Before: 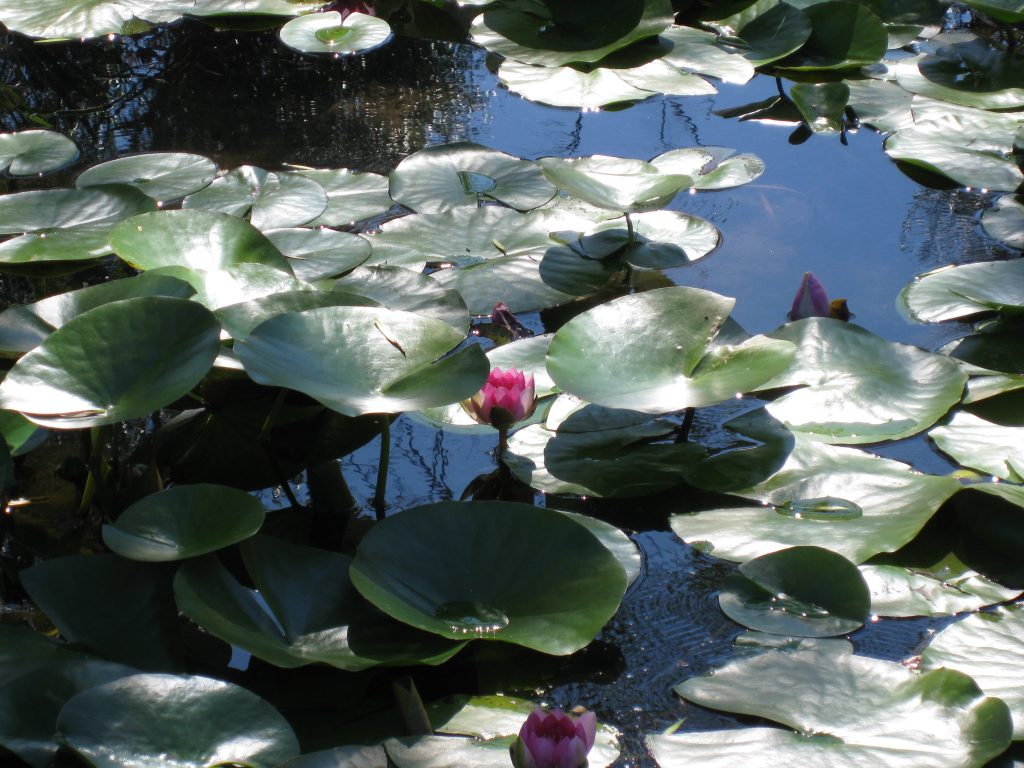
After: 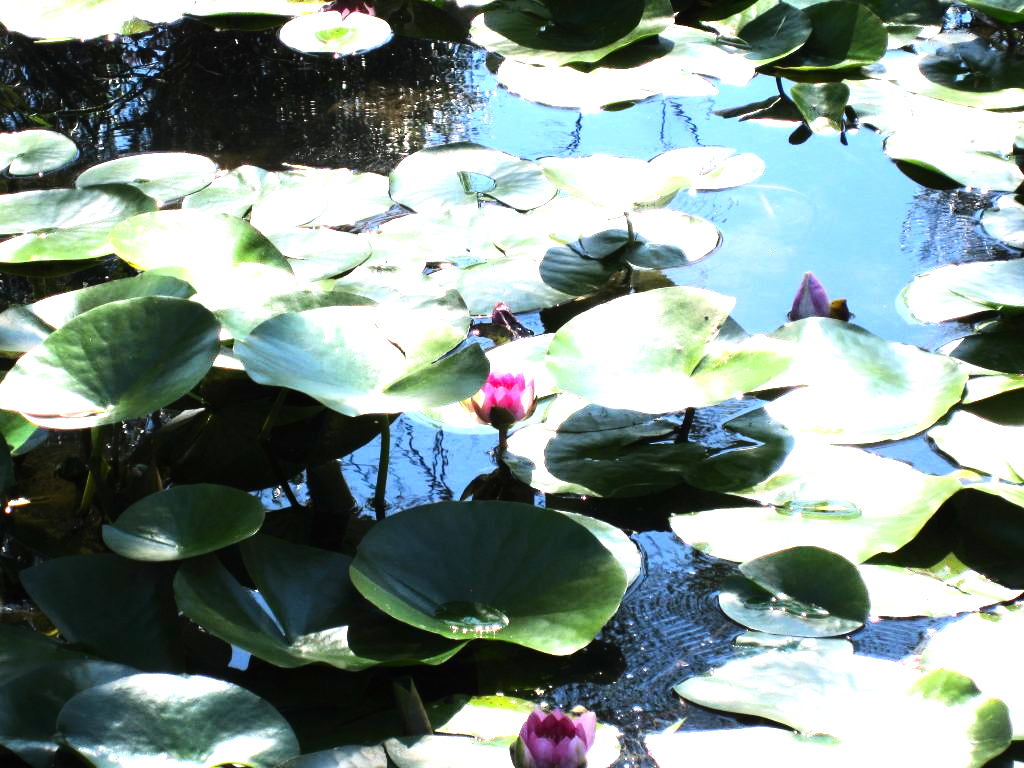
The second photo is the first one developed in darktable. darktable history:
contrast brightness saturation: contrast 0.15, brightness -0.01, saturation 0.1
exposure: black level correction 0, exposure 1.379 EV, compensate exposure bias true, compensate highlight preservation false
tone equalizer: -8 EV -0.75 EV, -7 EV -0.7 EV, -6 EV -0.6 EV, -5 EV -0.4 EV, -3 EV 0.4 EV, -2 EV 0.6 EV, -1 EV 0.7 EV, +0 EV 0.75 EV, edges refinement/feathering 500, mask exposure compensation -1.57 EV, preserve details no
